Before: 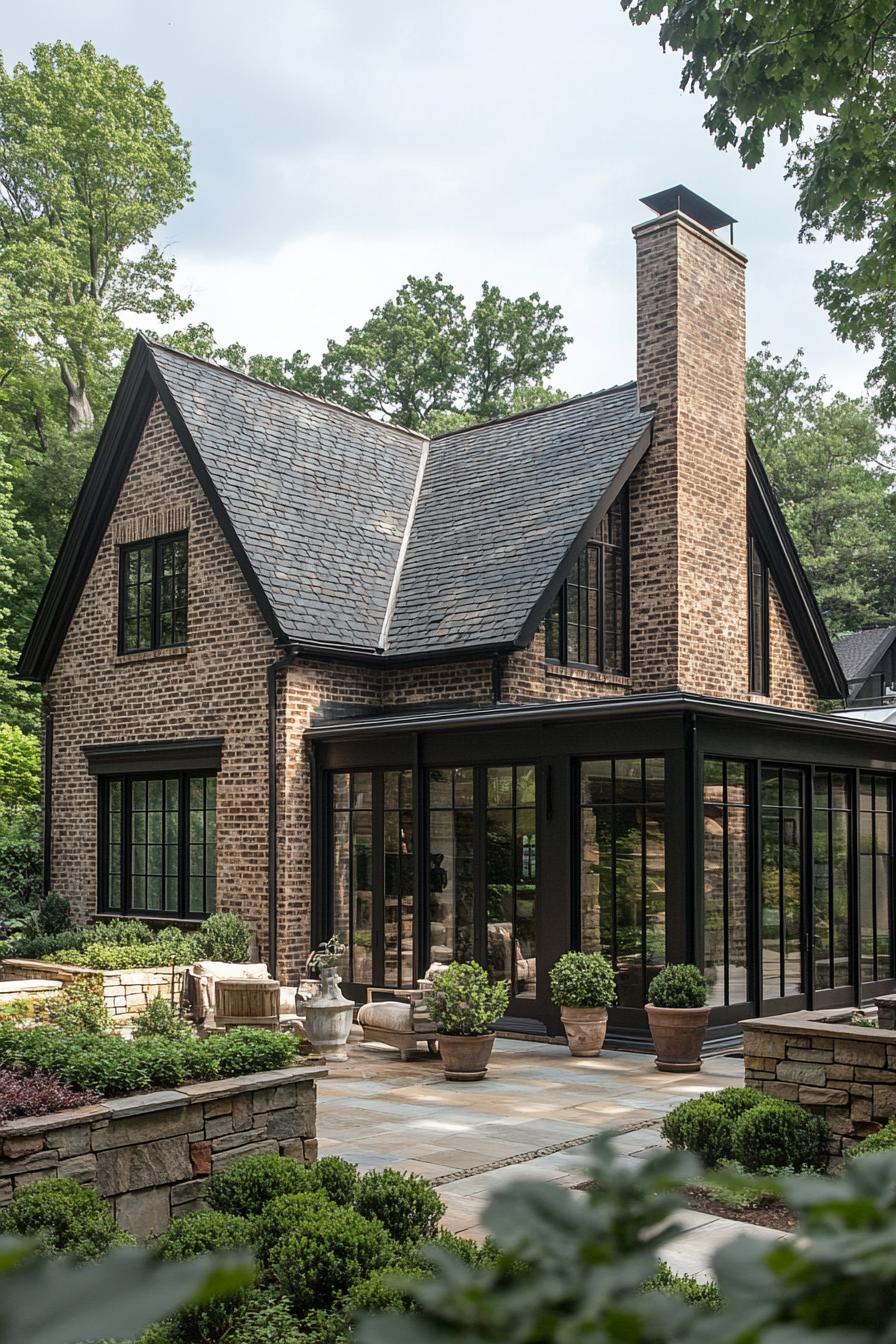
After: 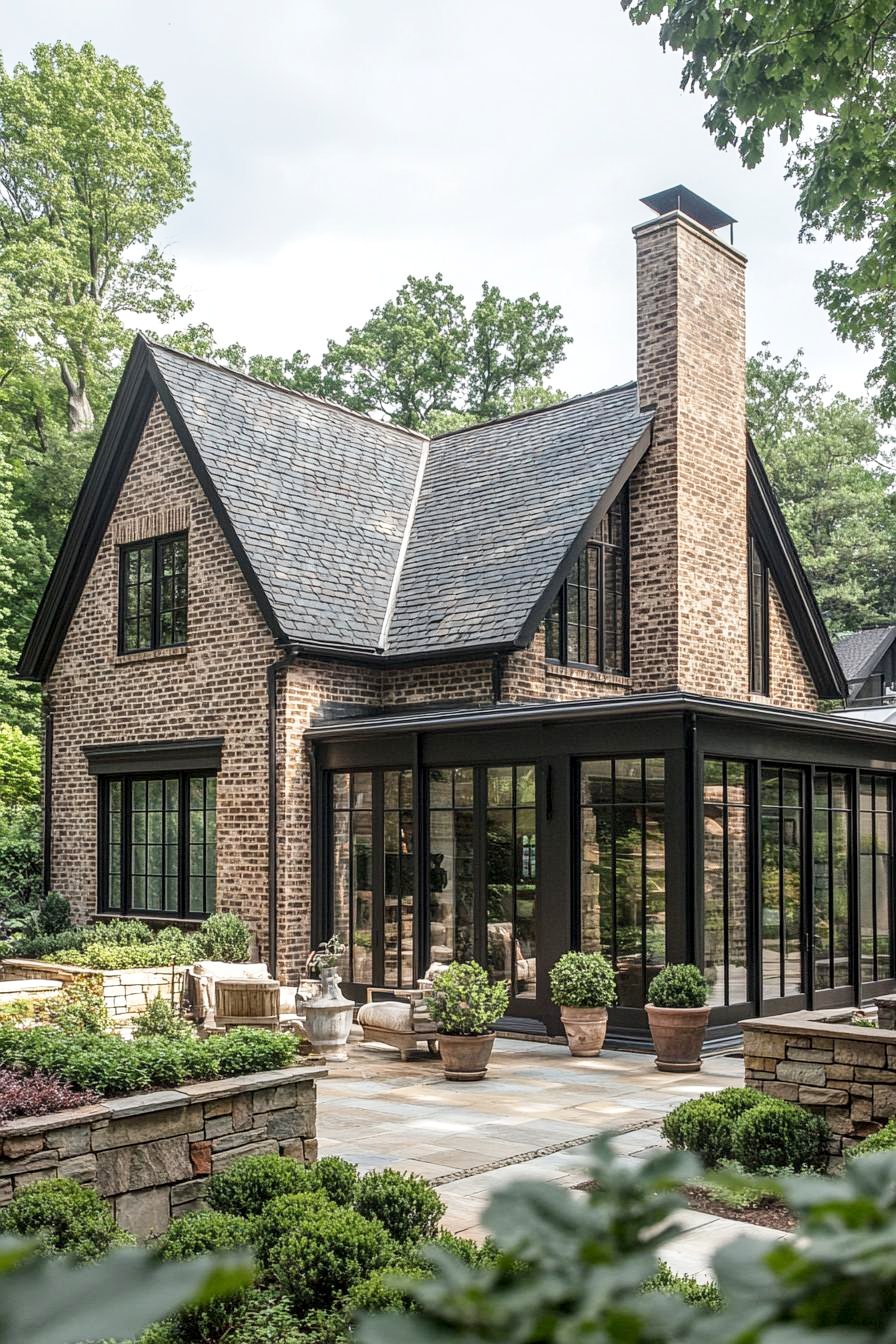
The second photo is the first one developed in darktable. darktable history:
local contrast: on, module defaults
base curve: curves: ch0 [(0, 0) (0.204, 0.334) (0.55, 0.733) (1, 1)], preserve colors none
